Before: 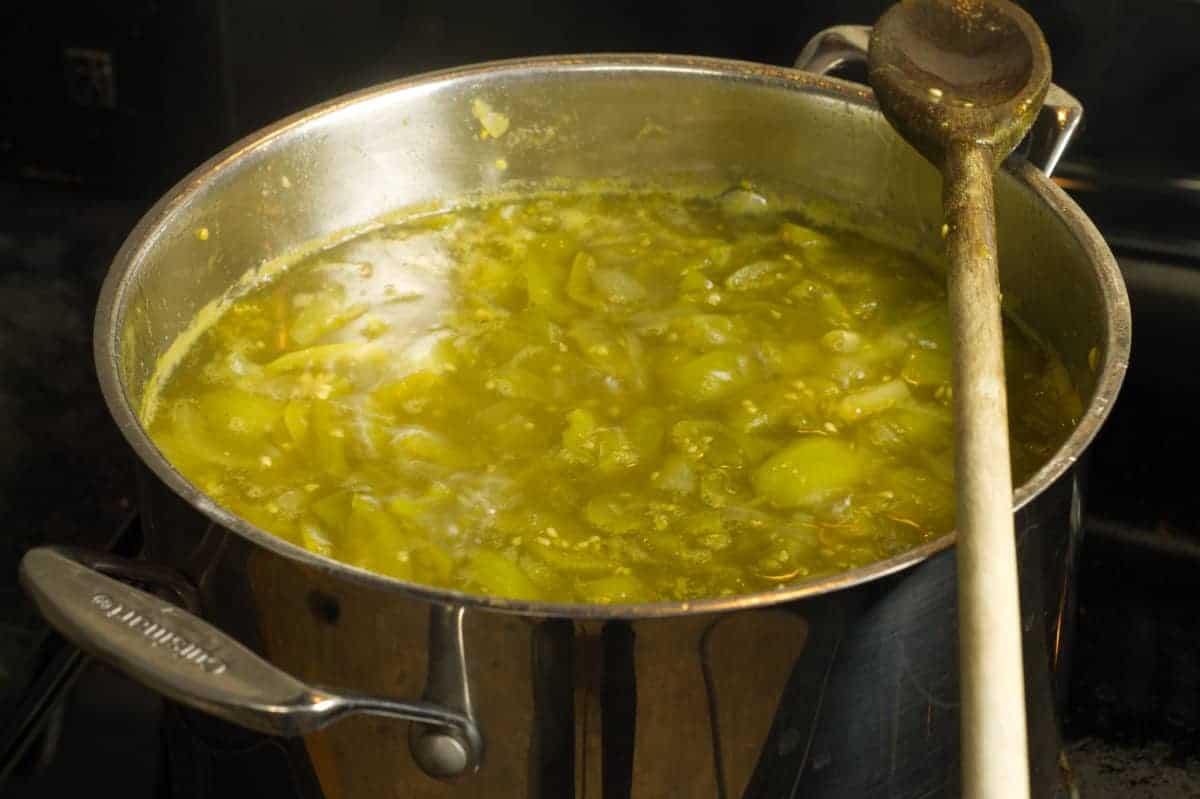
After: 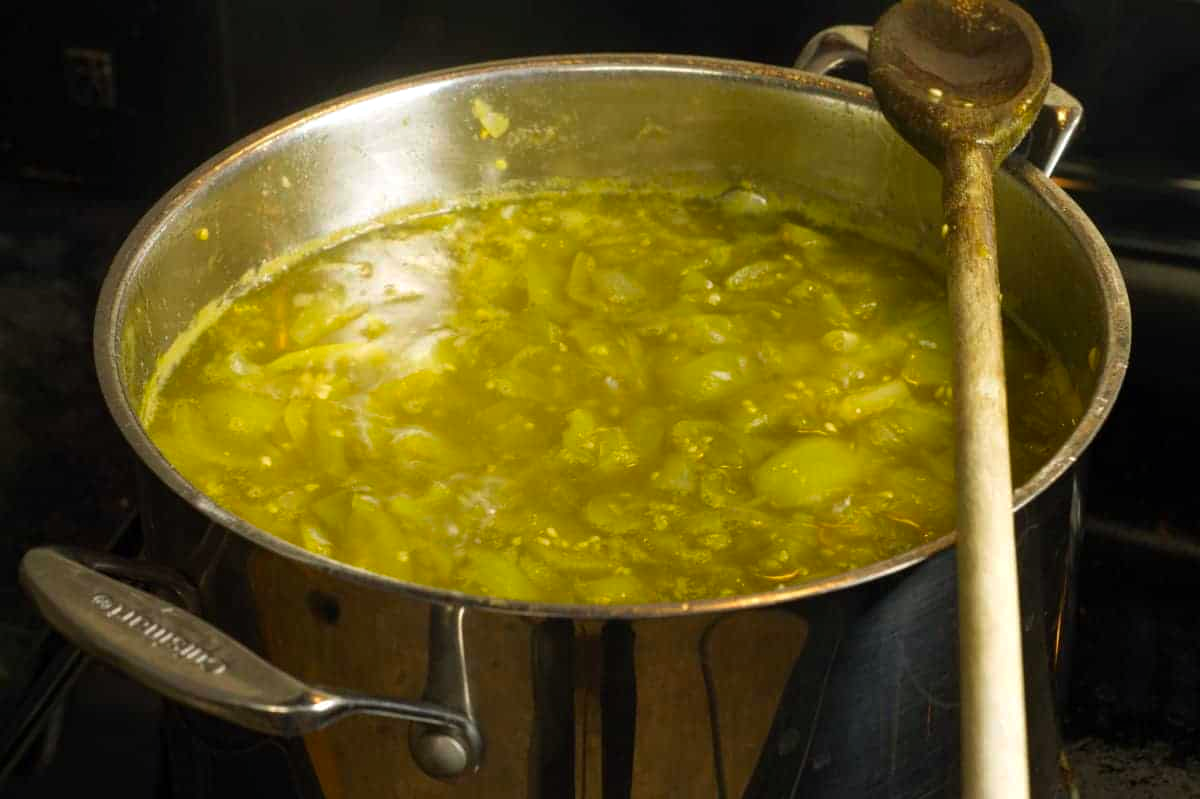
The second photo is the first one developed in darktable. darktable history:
contrast brightness saturation: saturation 0.13
haze removal: on, module defaults
